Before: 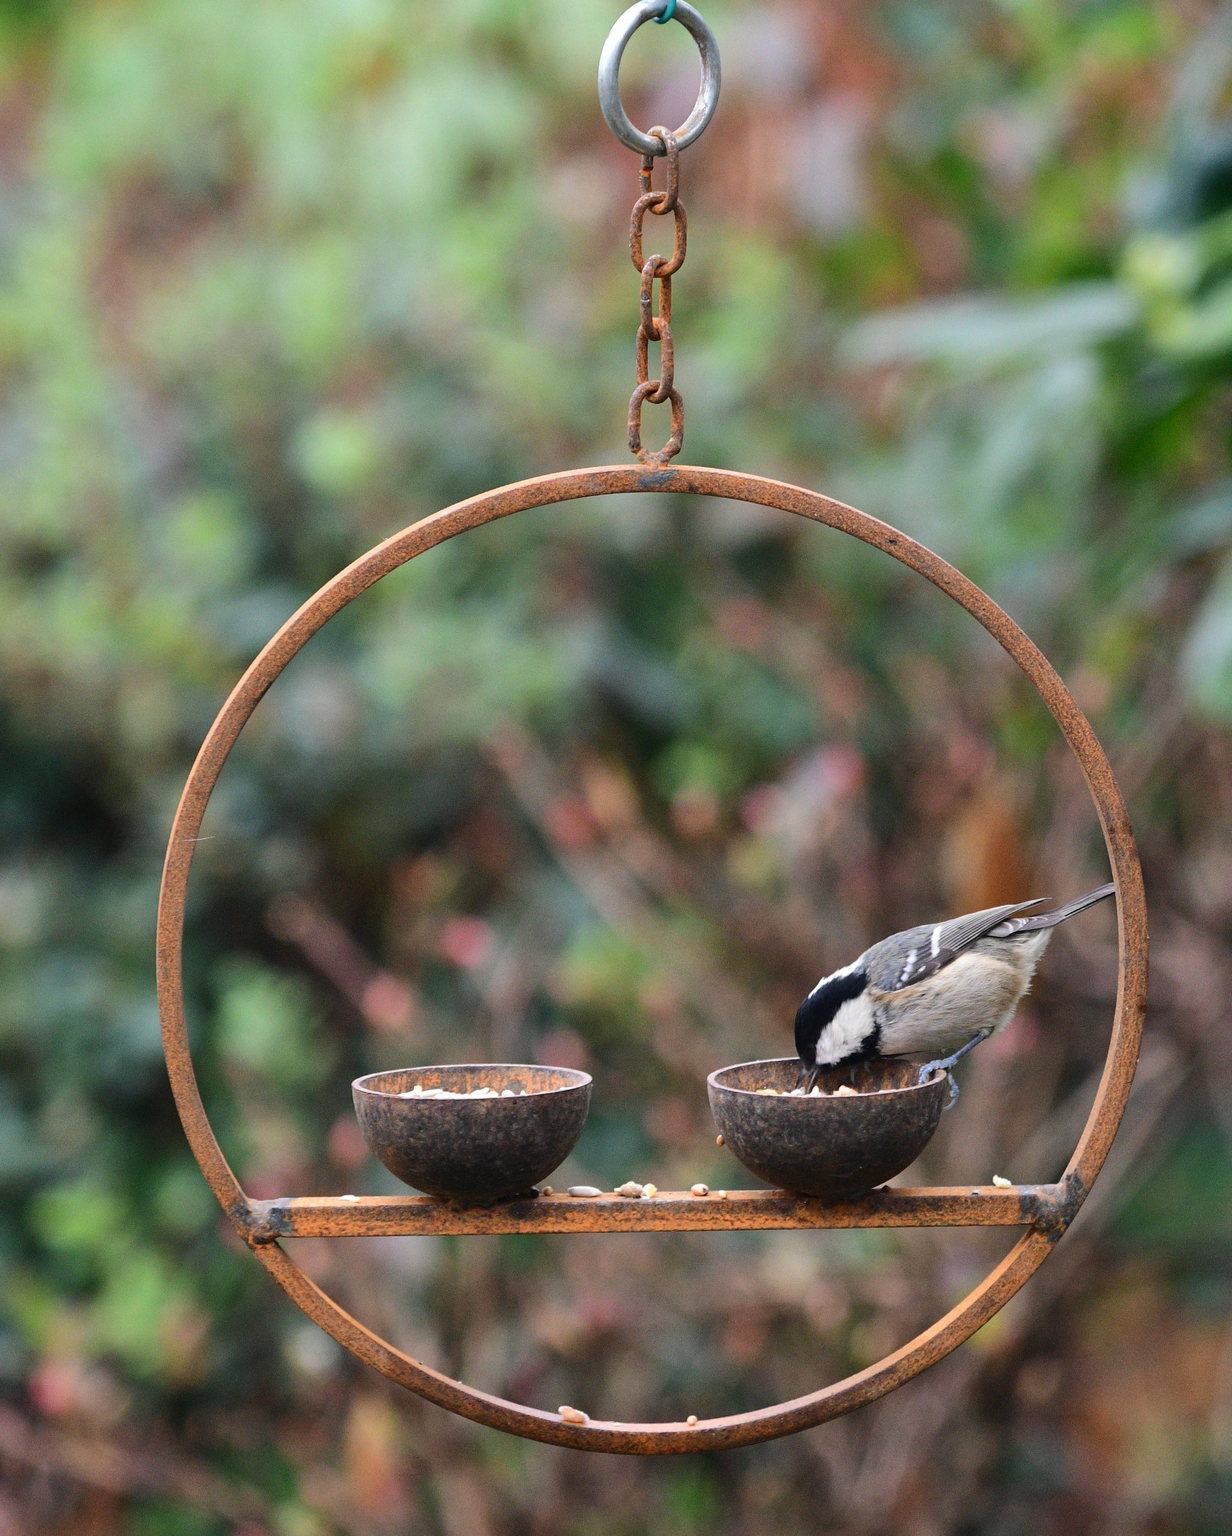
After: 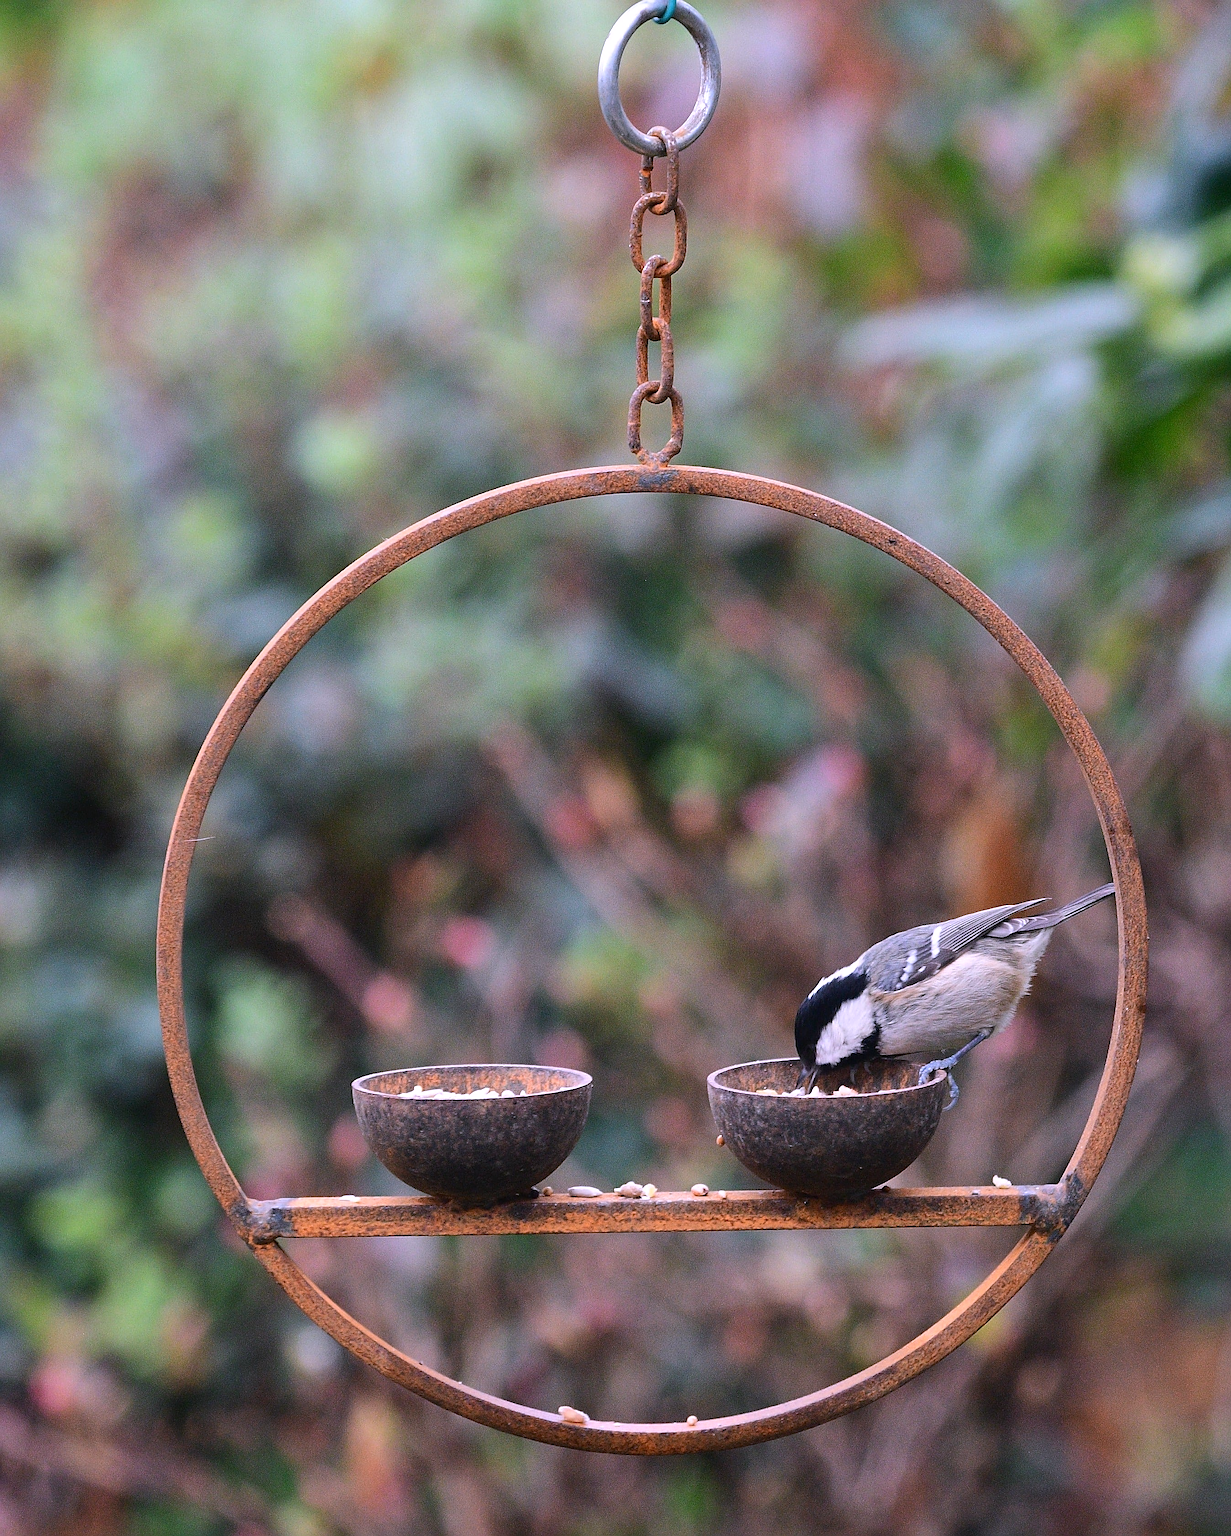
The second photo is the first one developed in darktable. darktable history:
sharpen: radius 1.4, amount 1.25, threshold 0.7
white balance: red 1.042, blue 1.17
